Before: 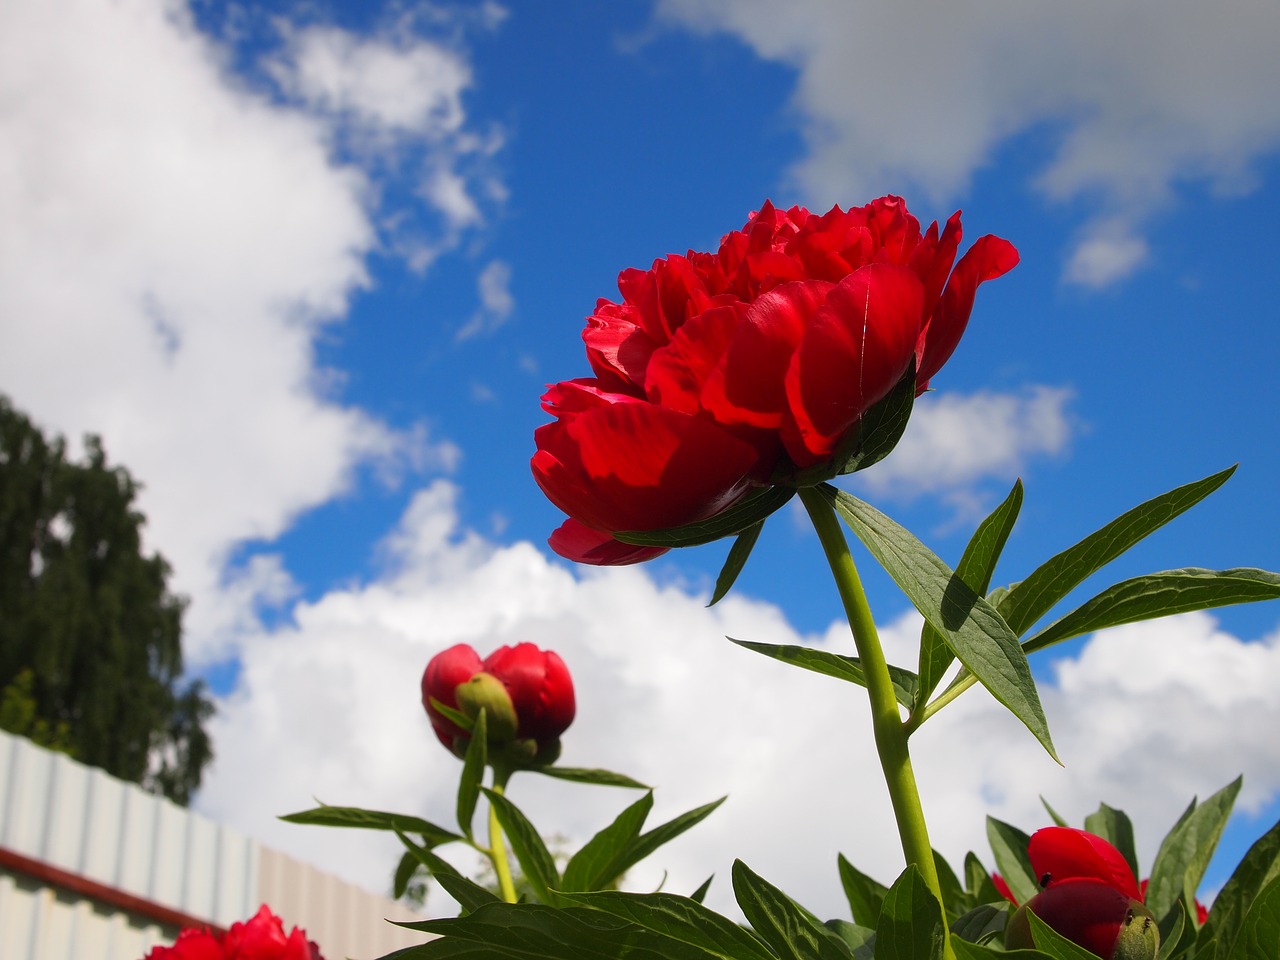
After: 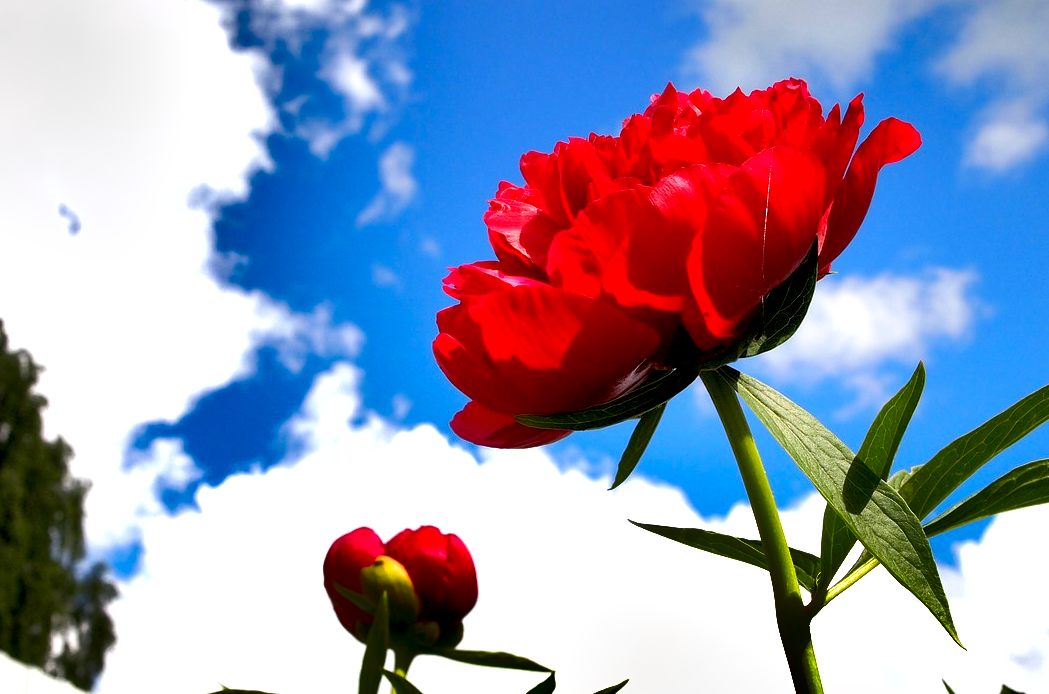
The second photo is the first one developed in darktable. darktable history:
color calibration: illuminant same as pipeline (D50), x 0.347, y 0.359, temperature 4988.48 K
shadows and highlights: shadows 30.64, highlights -63.04, soften with gaussian
exposure: black level correction 0.008, exposure 0.986 EV, compensate exposure bias true, compensate highlight preservation false
crop: left 7.73%, top 12.243%, right 10.269%, bottom 15.438%
